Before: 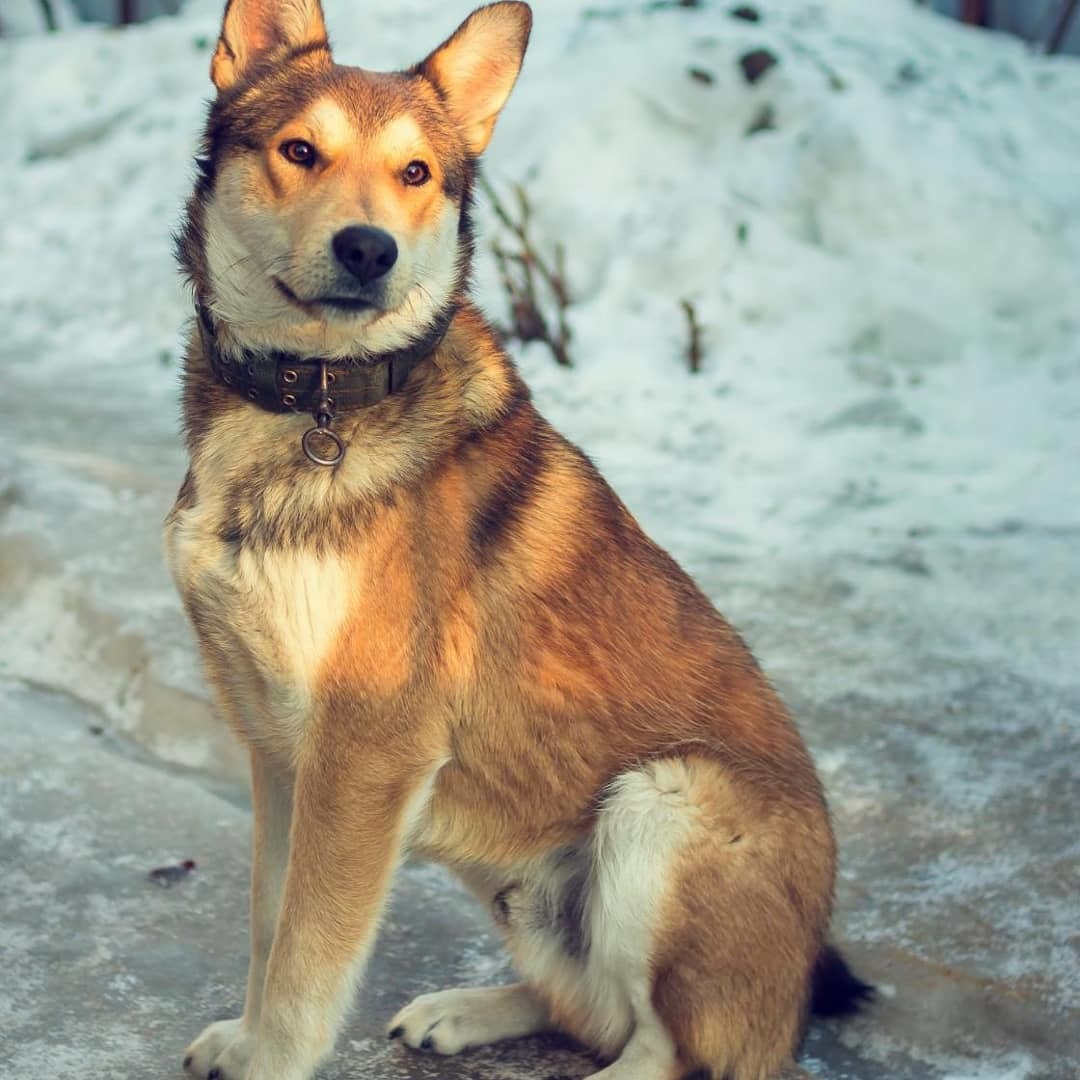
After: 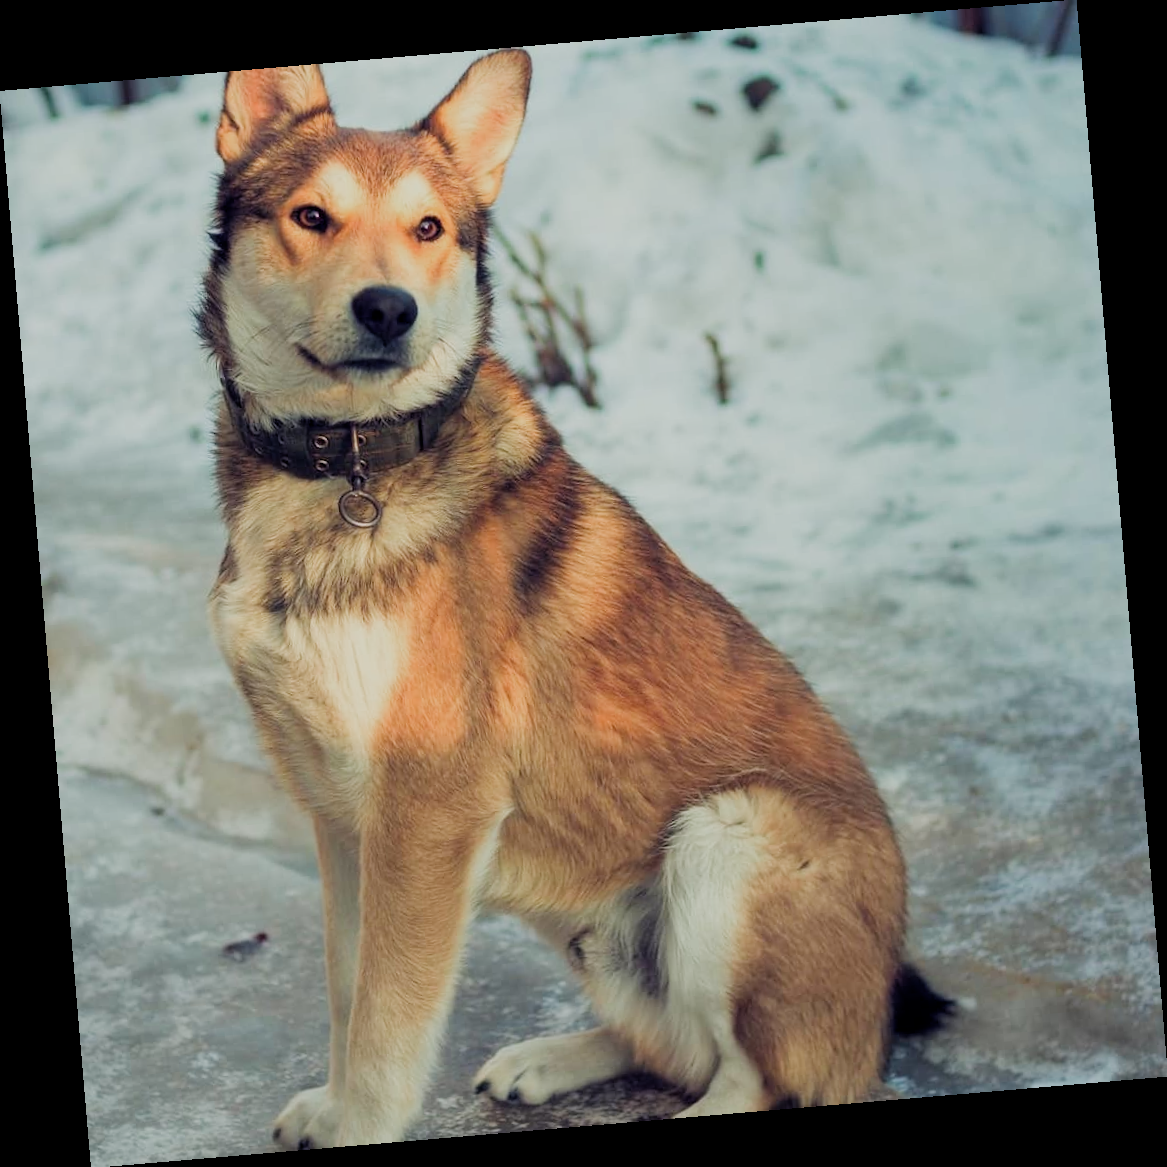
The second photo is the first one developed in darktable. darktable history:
rotate and perspective: rotation -4.86°, automatic cropping off
white balance: emerald 1
filmic rgb: middle gray luminance 18.42%, black relative exposure -11.25 EV, white relative exposure 3.75 EV, threshold 6 EV, target black luminance 0%, hardness 5.87, latitude 57.4%, contrast 0.963, shadows ↔ highlights balance 49.98%, add noise in highlights 0, preserve chrominance luminance Y, color science v3 (2019), use custom middle-gray values true, iterations of high-quality reconstruction 0, contrast in highlights soft, enable highlight reconstruction true
